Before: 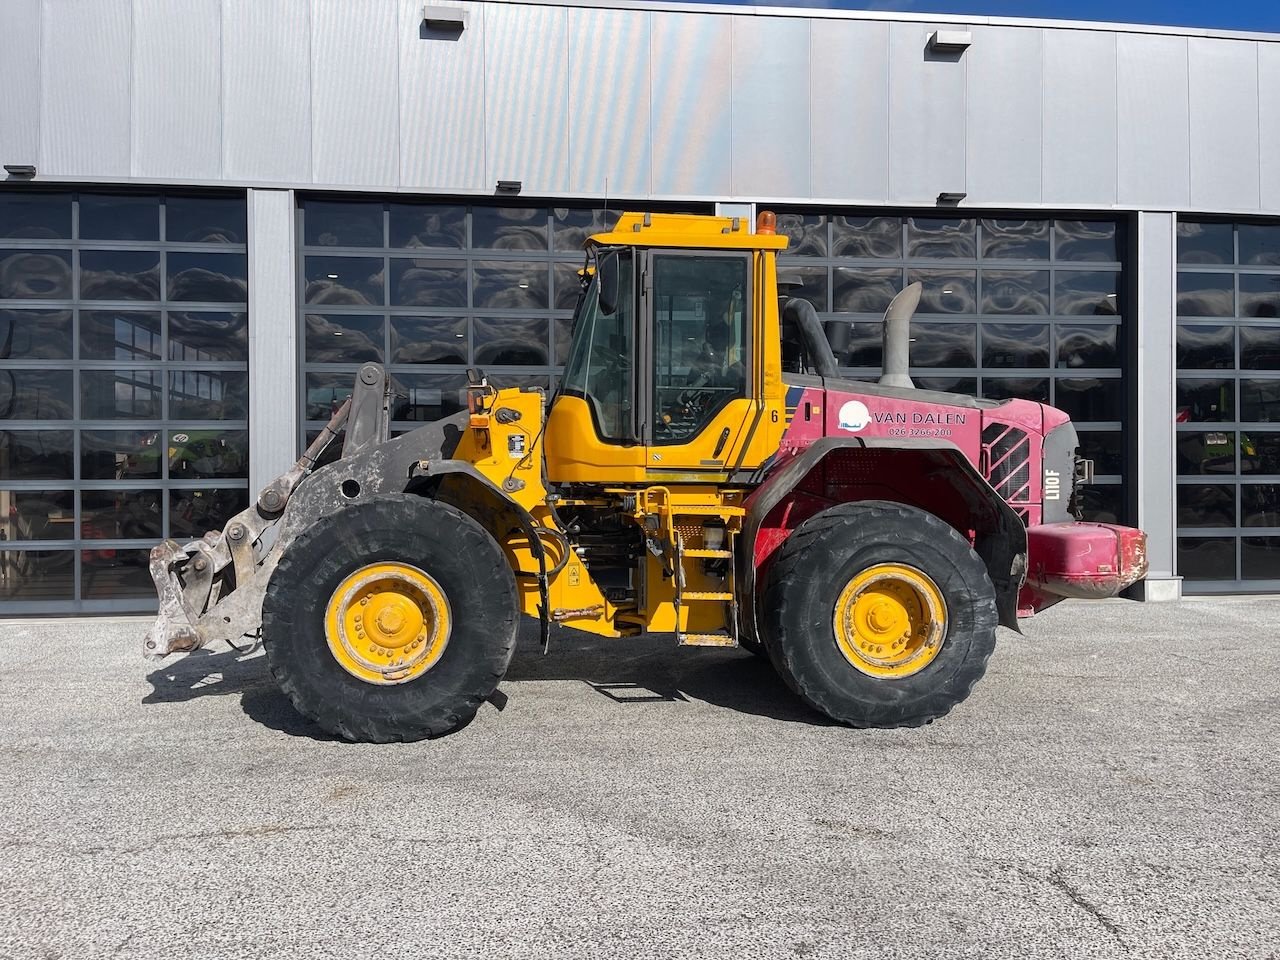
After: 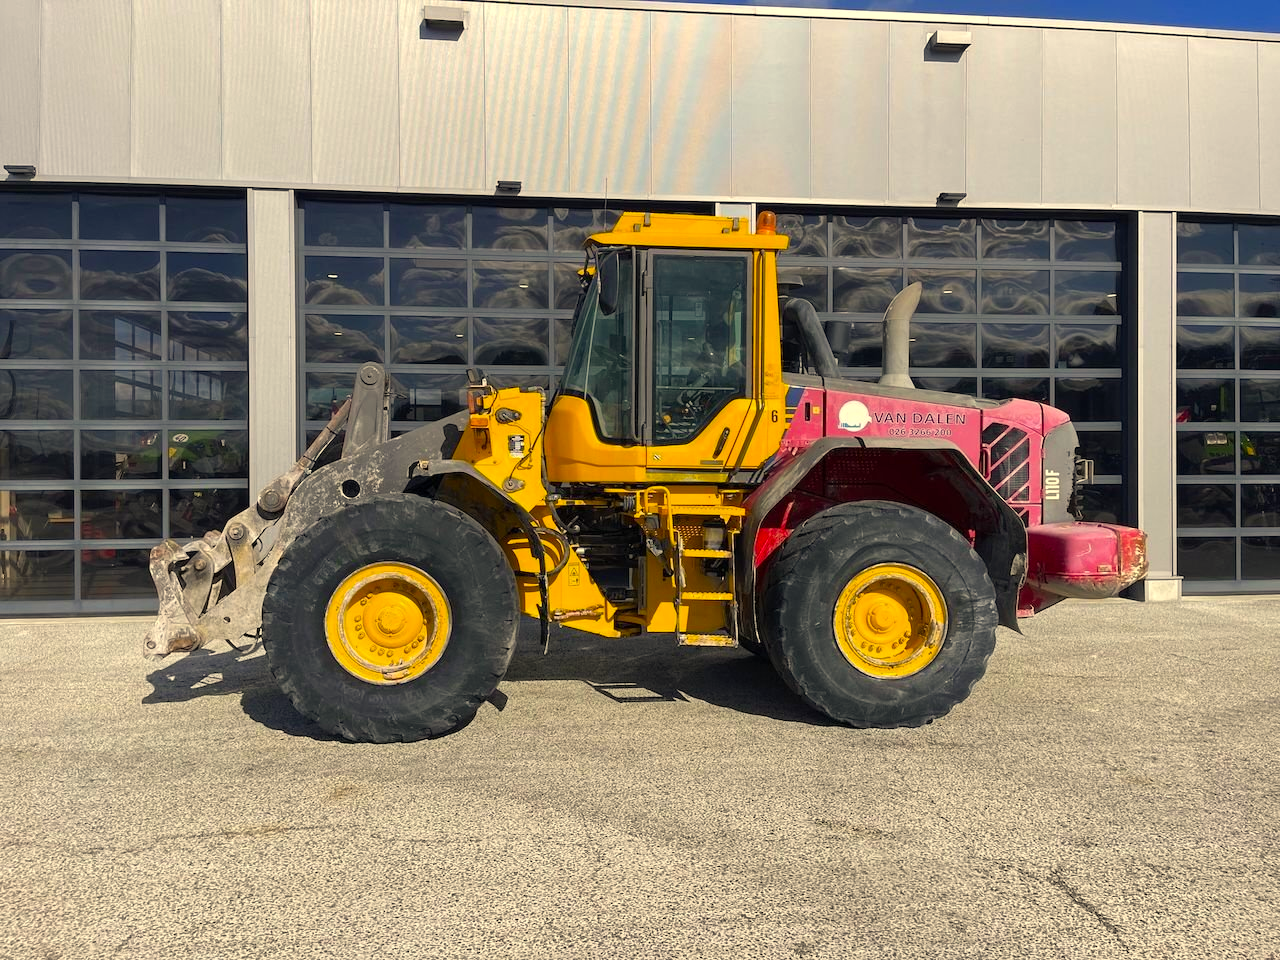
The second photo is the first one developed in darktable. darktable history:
color balance rgb: shadows lift › chroma 2.005%, shadows lift › hue 247.3°, perceptual saturation grading › global saturation 25.527%, perceptual brilliance grading › global brilliance 2.701%
color correction: highlights a* 2.44, highlights b* 22.66
shadows and highlights: shadows 25.48, highlights -25.68
